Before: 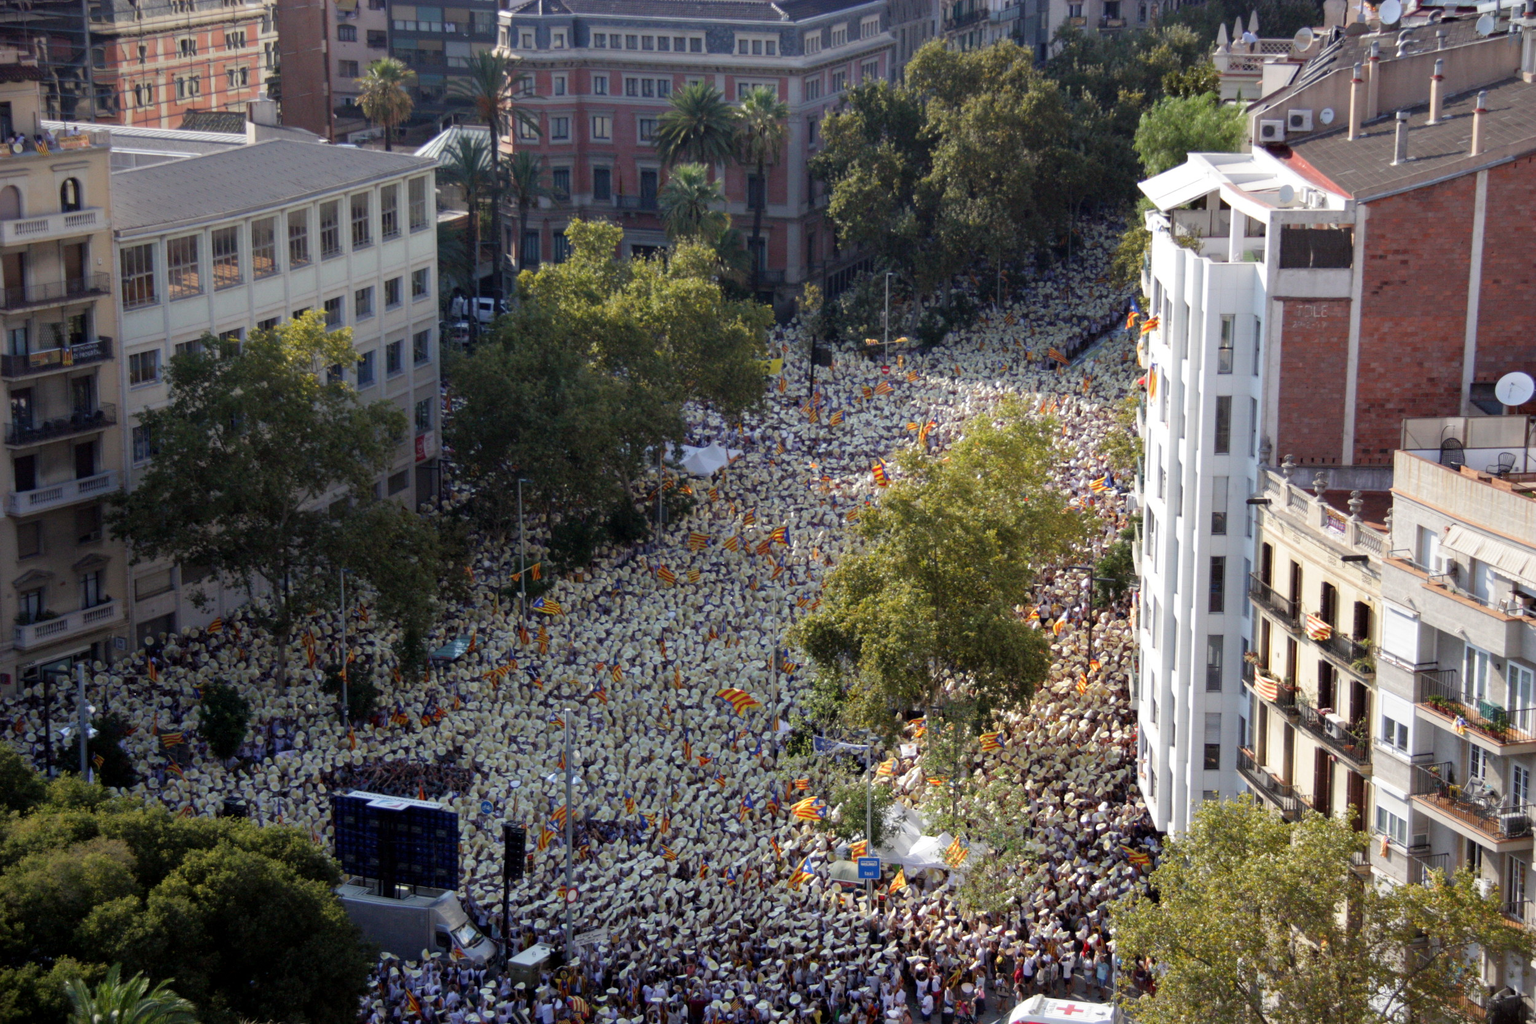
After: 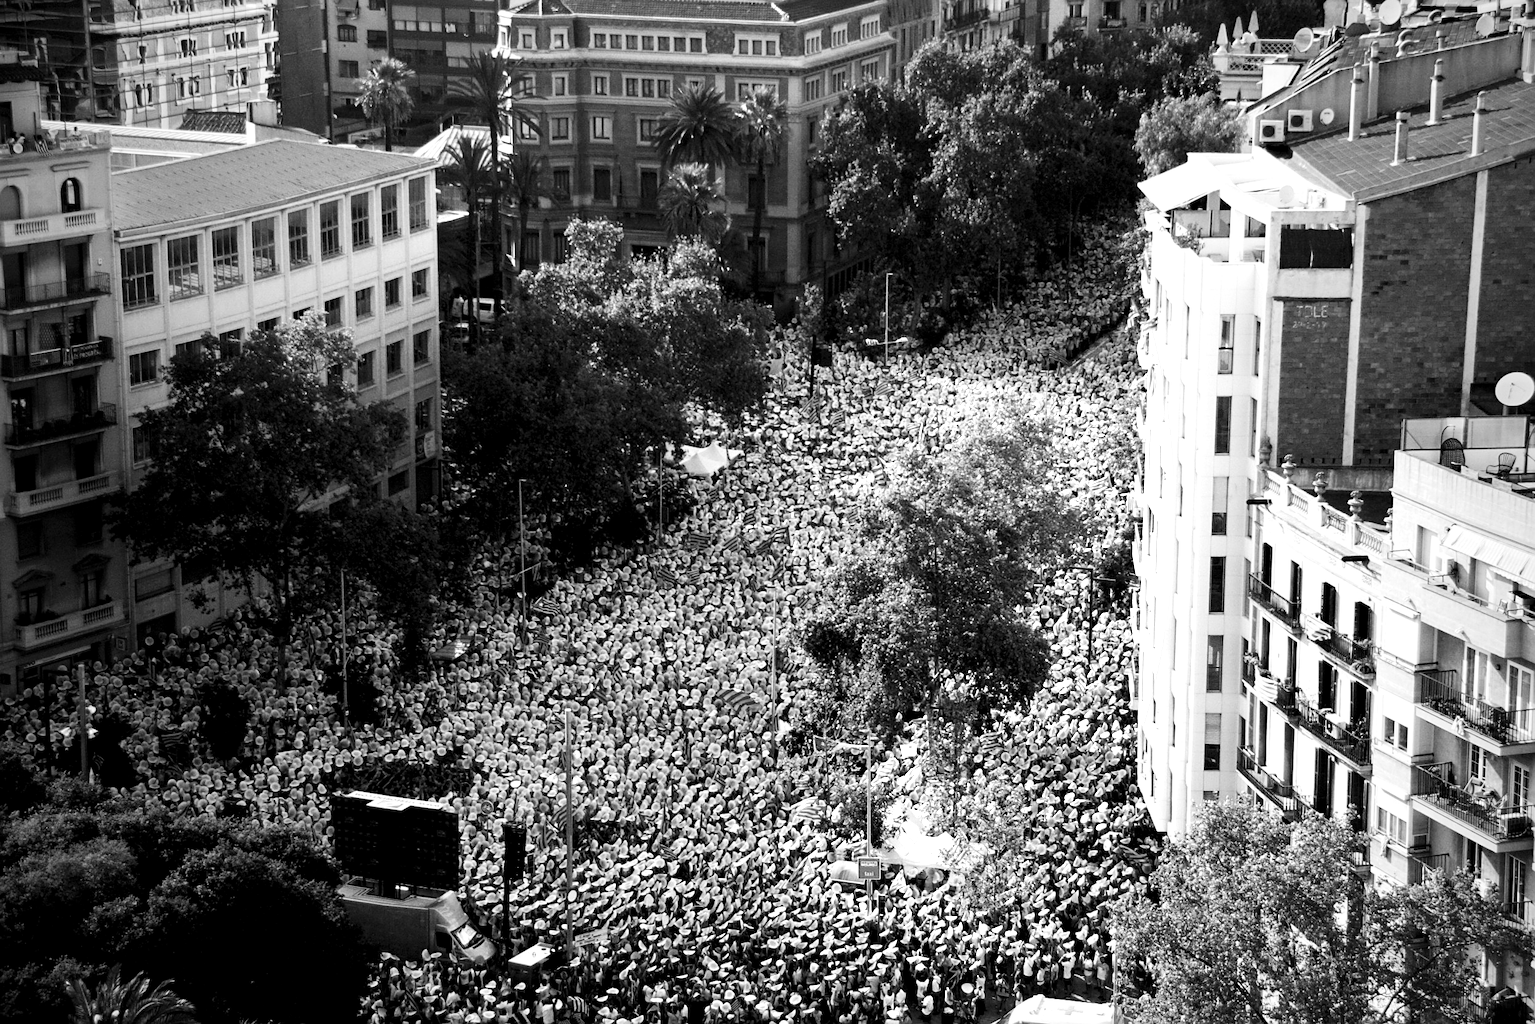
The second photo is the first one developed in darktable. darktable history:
exposure: exposure 0.649 EV, compensate highlight preservation false
vignetting: fall-off start 72.22%, fall-off radius 109.18%, brightness -0.602, saturation -0.001, width/height ratio 0.73, unbound false
levels: levels [0.062, 0.494, 0.925]
color calibration: output gray [0.22, 0.42, 0.37, 0], illuminant same as pipeline (D50), adaptation XYZ, x 0.345, y 0.358, temperature 5011.67 K
contrast brightness saturation: contrast 0.287
sharpen: on, module defaults
